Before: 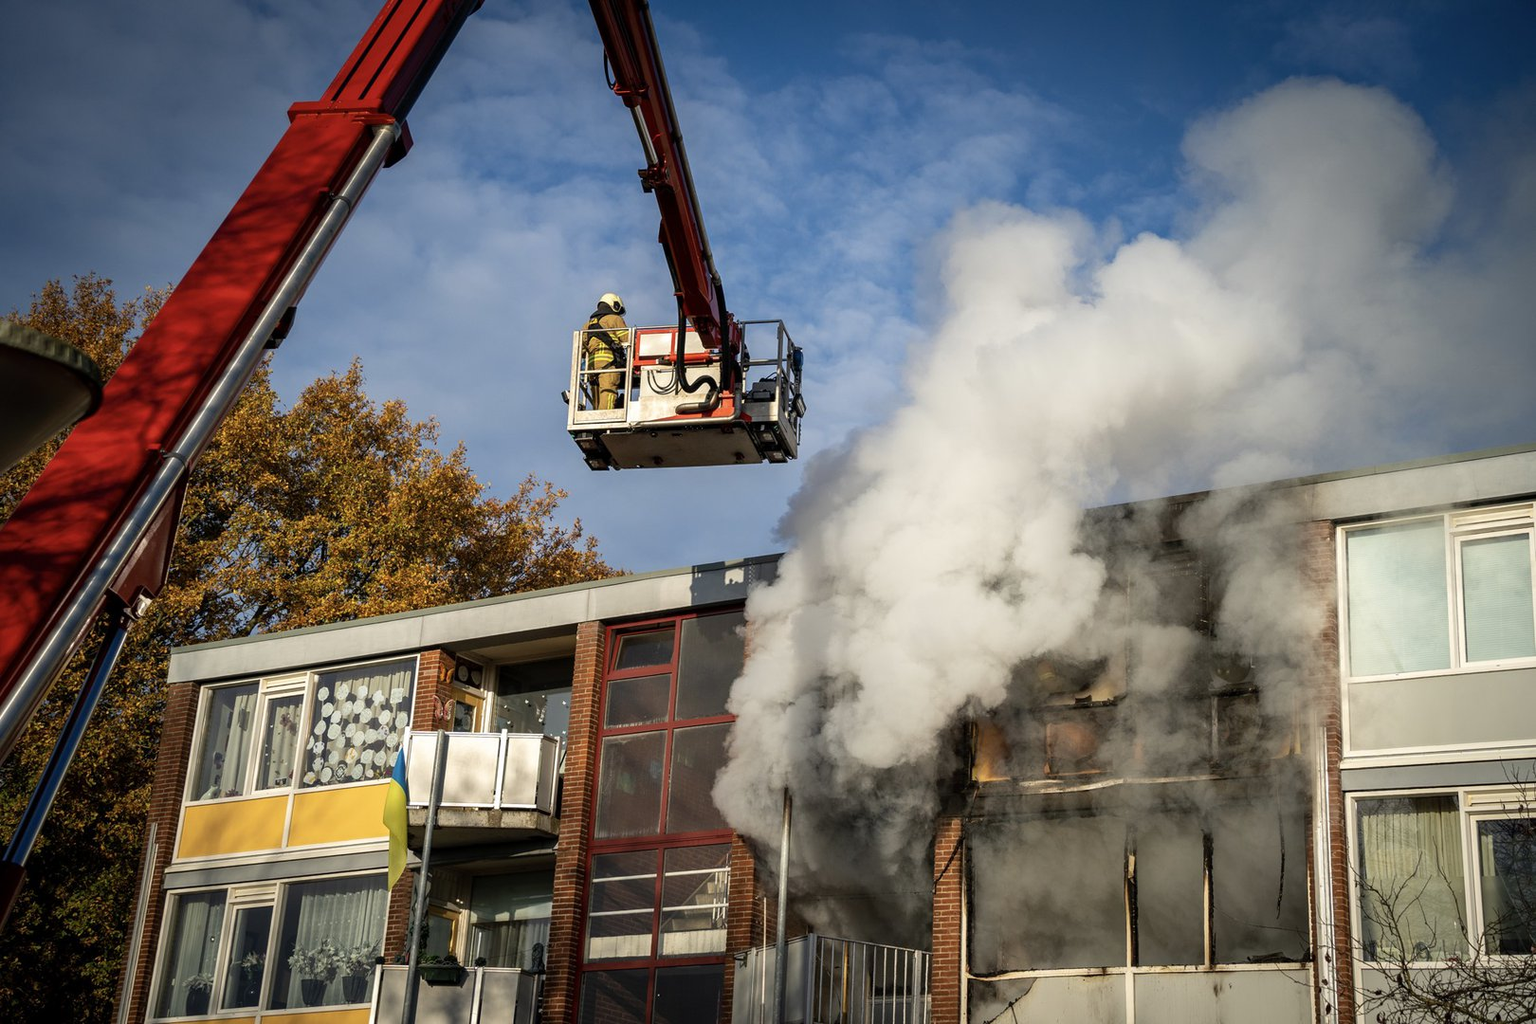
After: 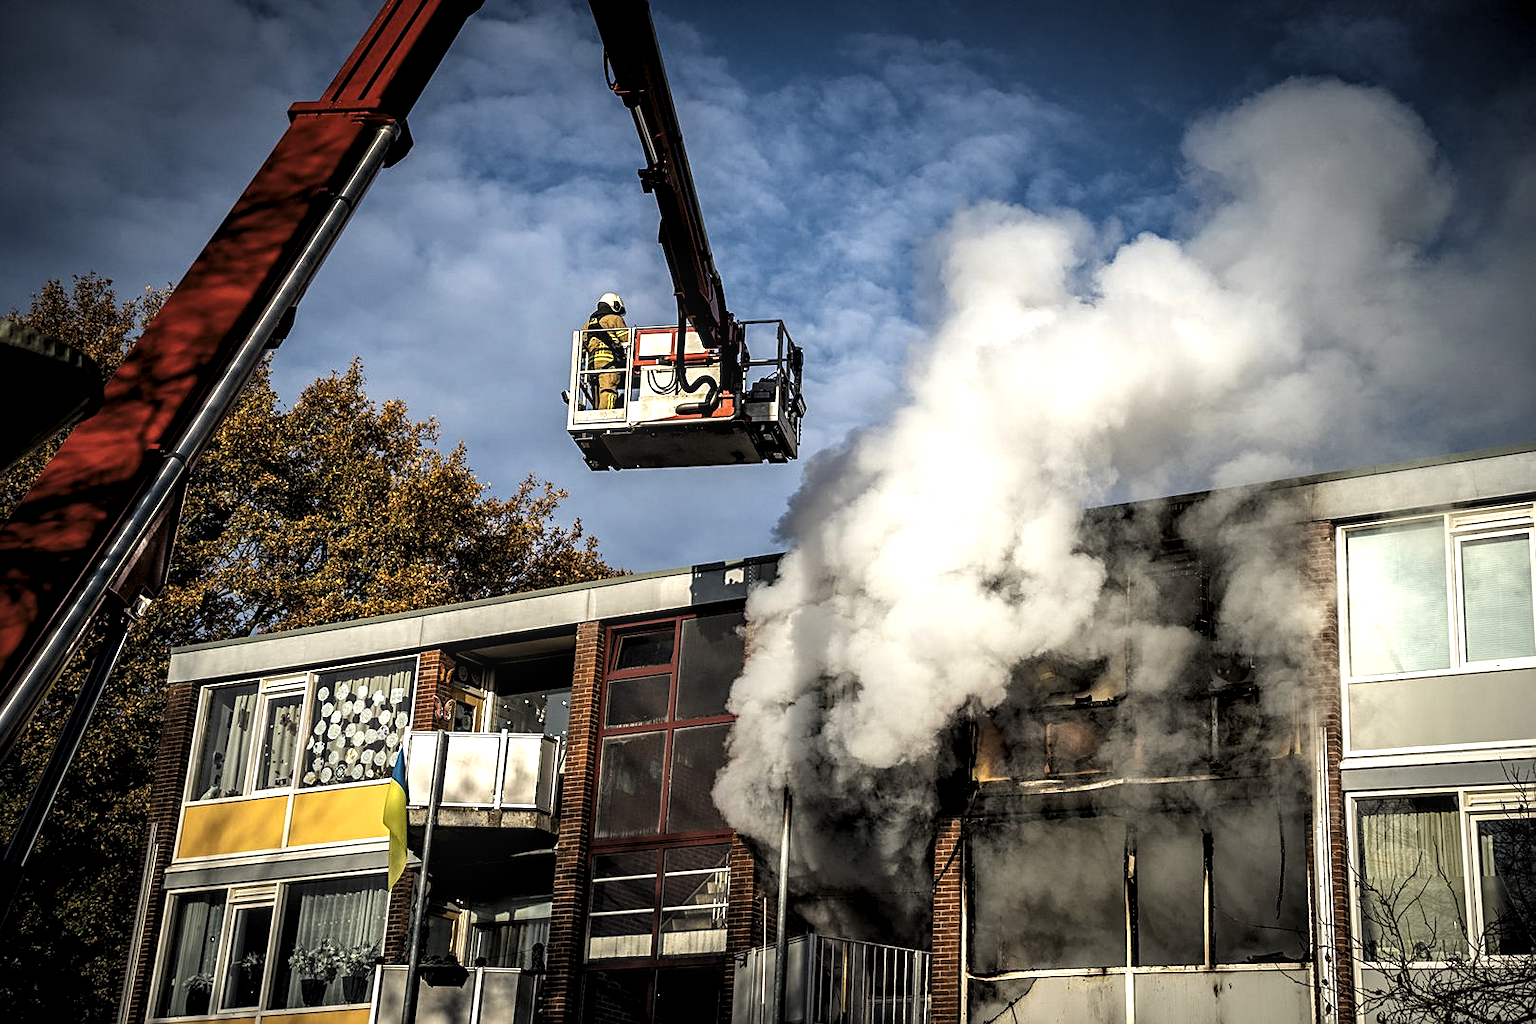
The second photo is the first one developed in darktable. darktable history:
local contrast: detail 130%
sharpen: on, module defaults
levels: levels [0.129, 0.519, 0.867]
white balance: emerald 1
